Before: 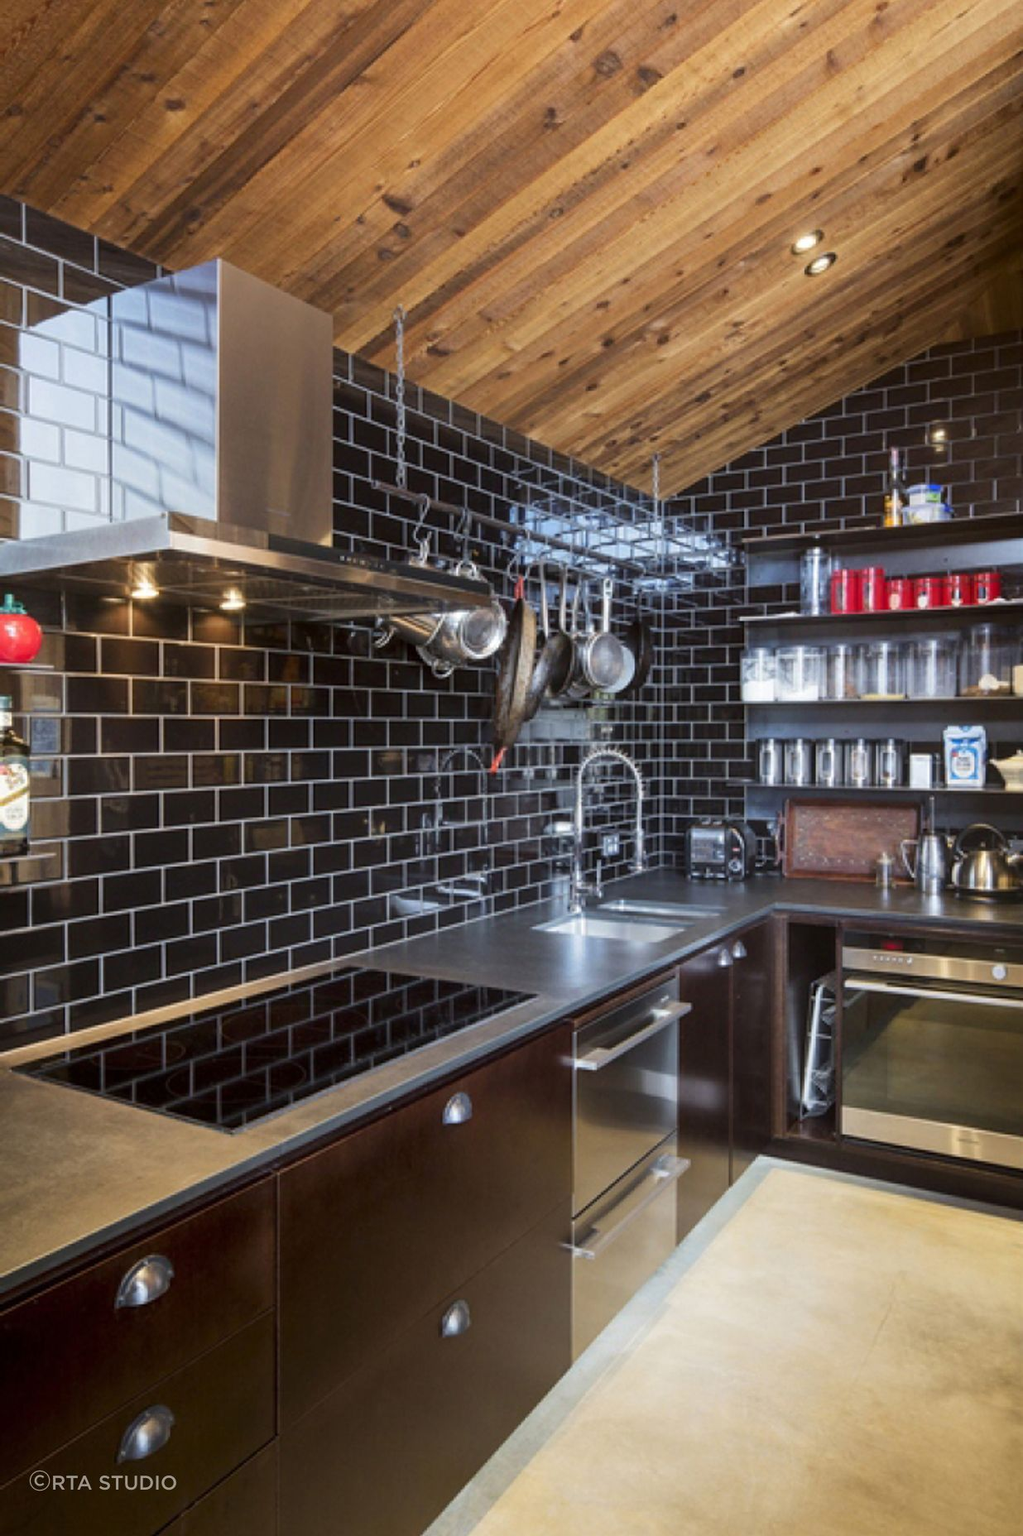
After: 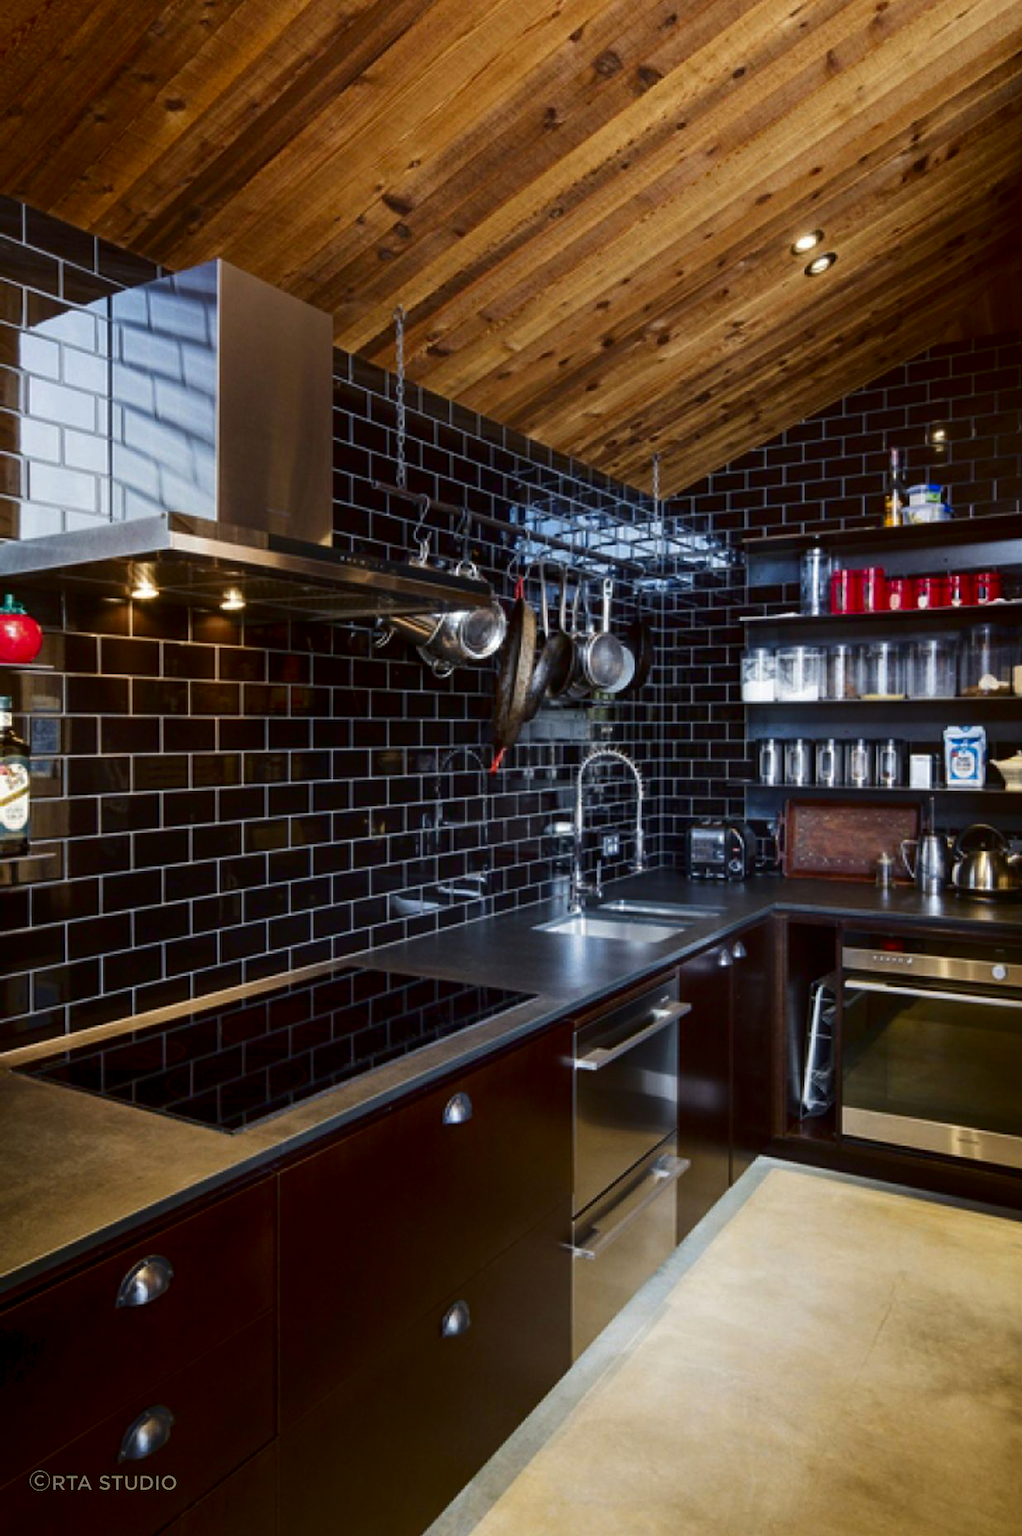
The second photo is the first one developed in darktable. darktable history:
exposure: black level correction 0.001, compensate highlight preservation false
contrast brightness saturation: contrast 0.097, brightness -0.276, saturation 0.139
levels: mode automatic, levels [0, 0.445, 1]
